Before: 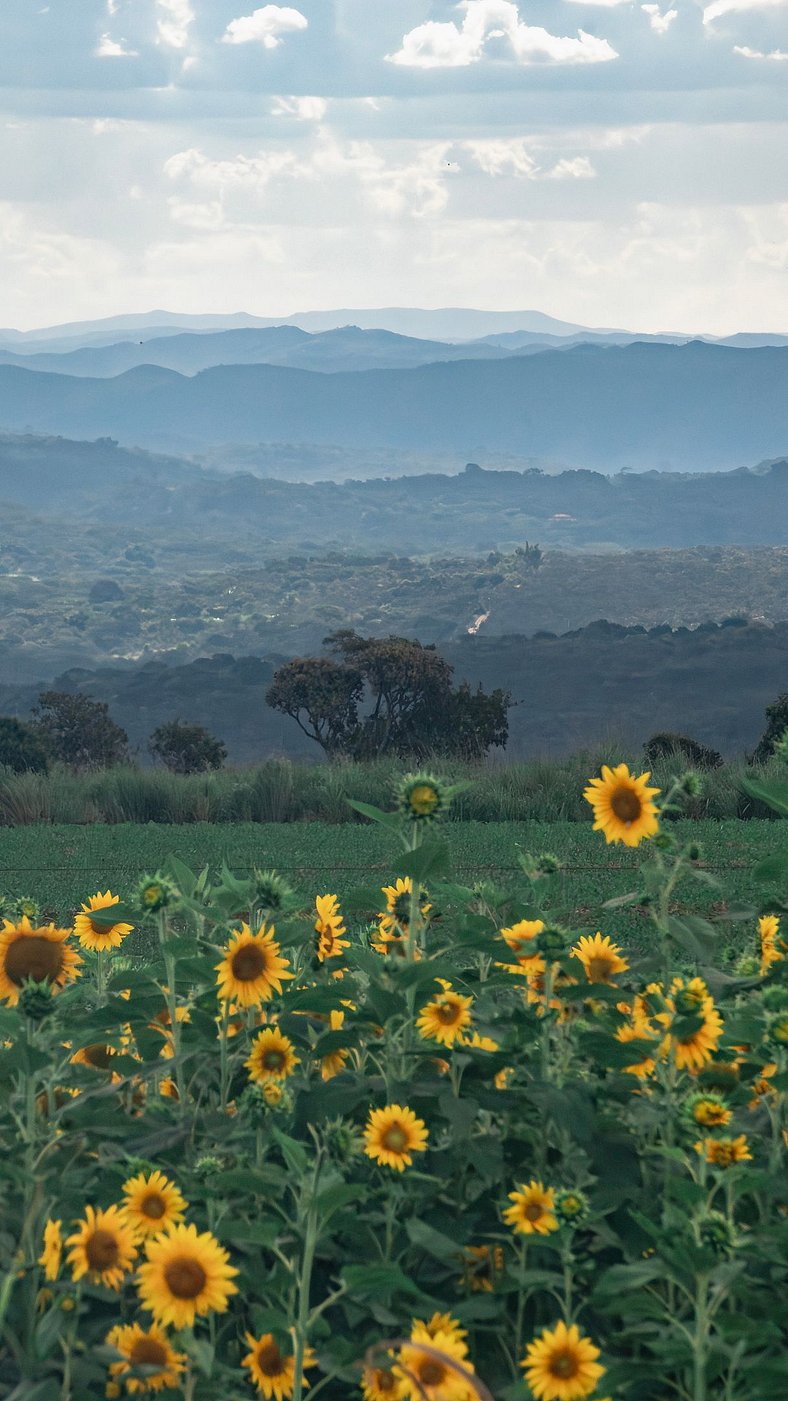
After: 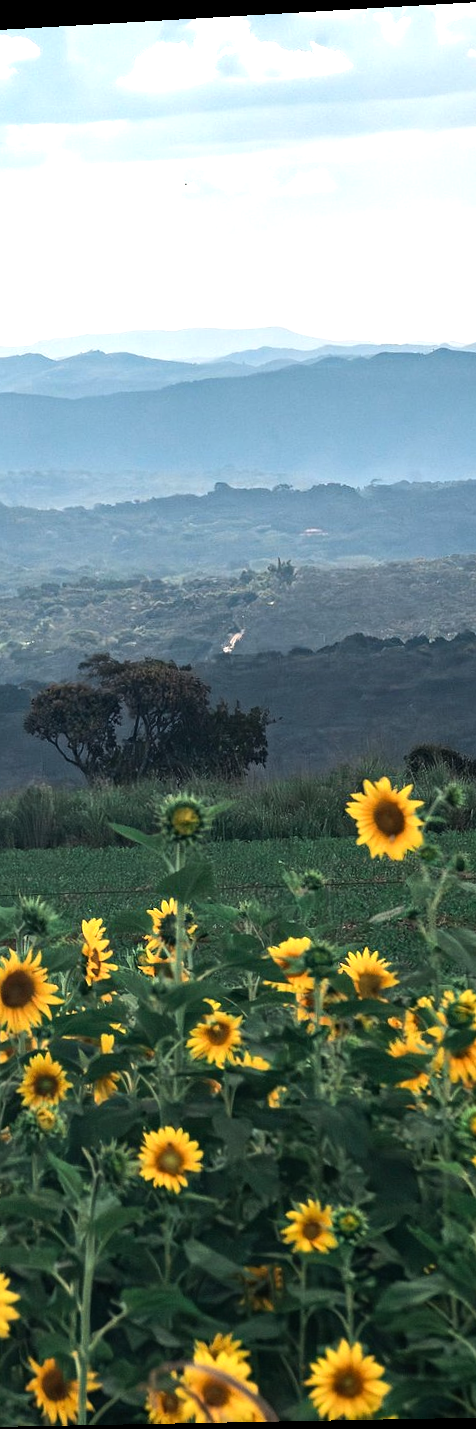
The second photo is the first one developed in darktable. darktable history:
rotate and perspective: rotation -2.22°, lens shift (horizontal) -0.022, automatic cropping off
tone equalizer: -8 EV -0.75 EV, -7 EV -0.7 EV, -6 EV -0.6 EV, -5 EV -0.4 EV, -3 EV 0.4 EV, -2 EV 0.6 EV, -1 EV 0.7 EV, +0 EV 0.75 EV, edges refinement/feathering 500, mask exposure compensation -1.57 EV, preserve details no
crop: left 31.458%, top 0%, right 11.876%
